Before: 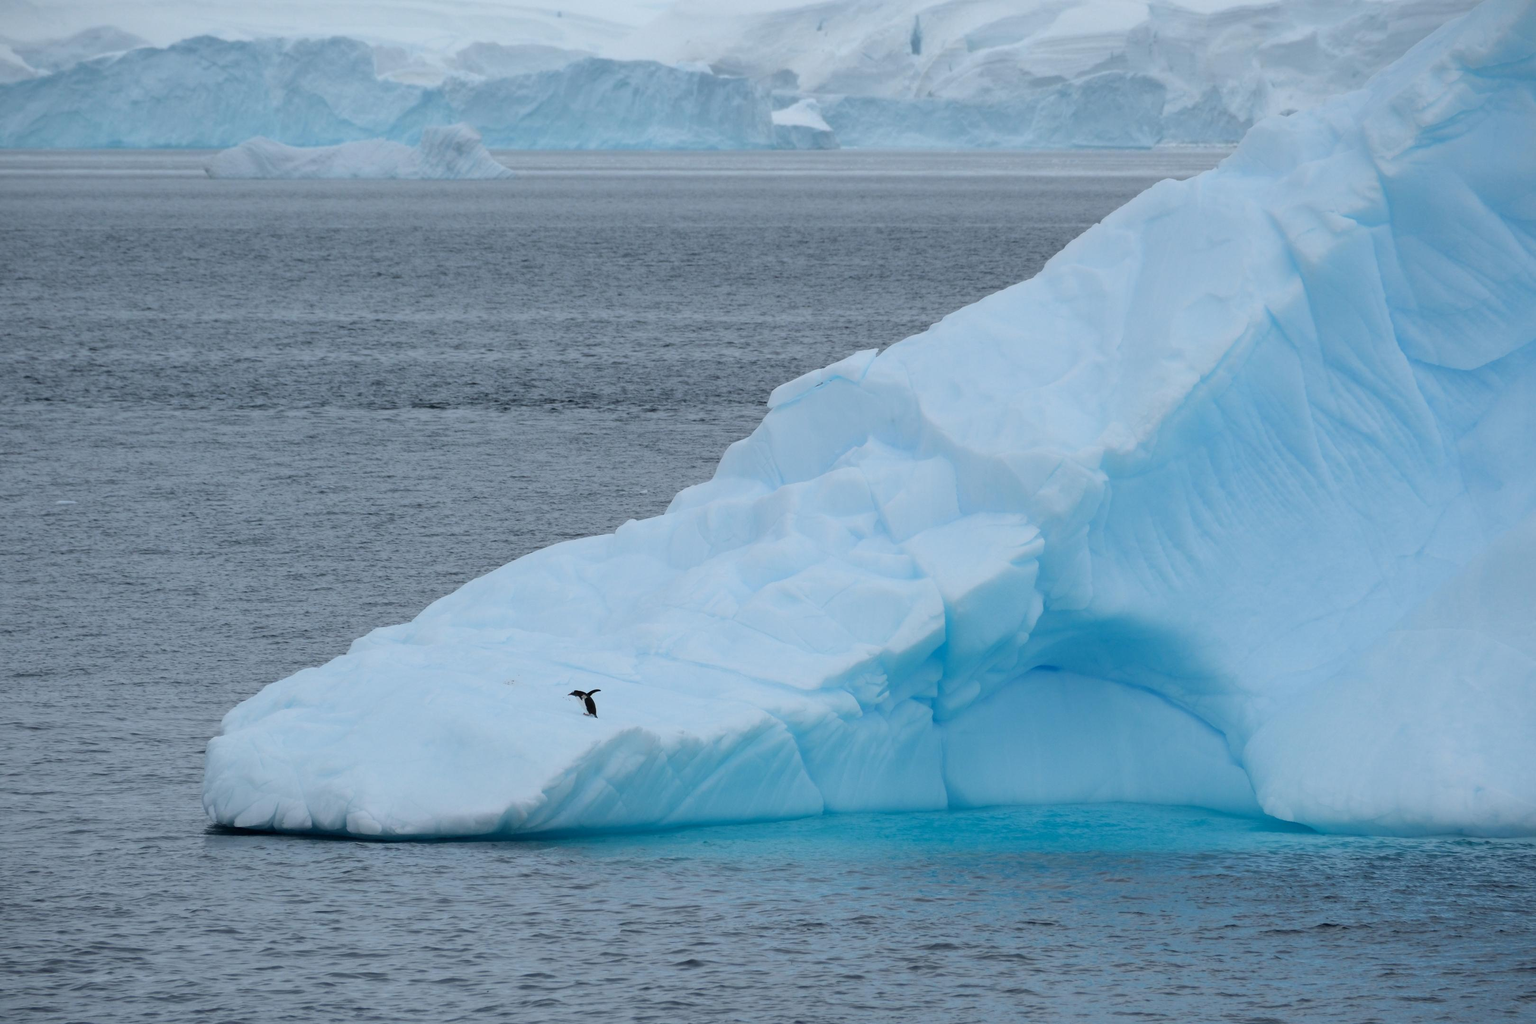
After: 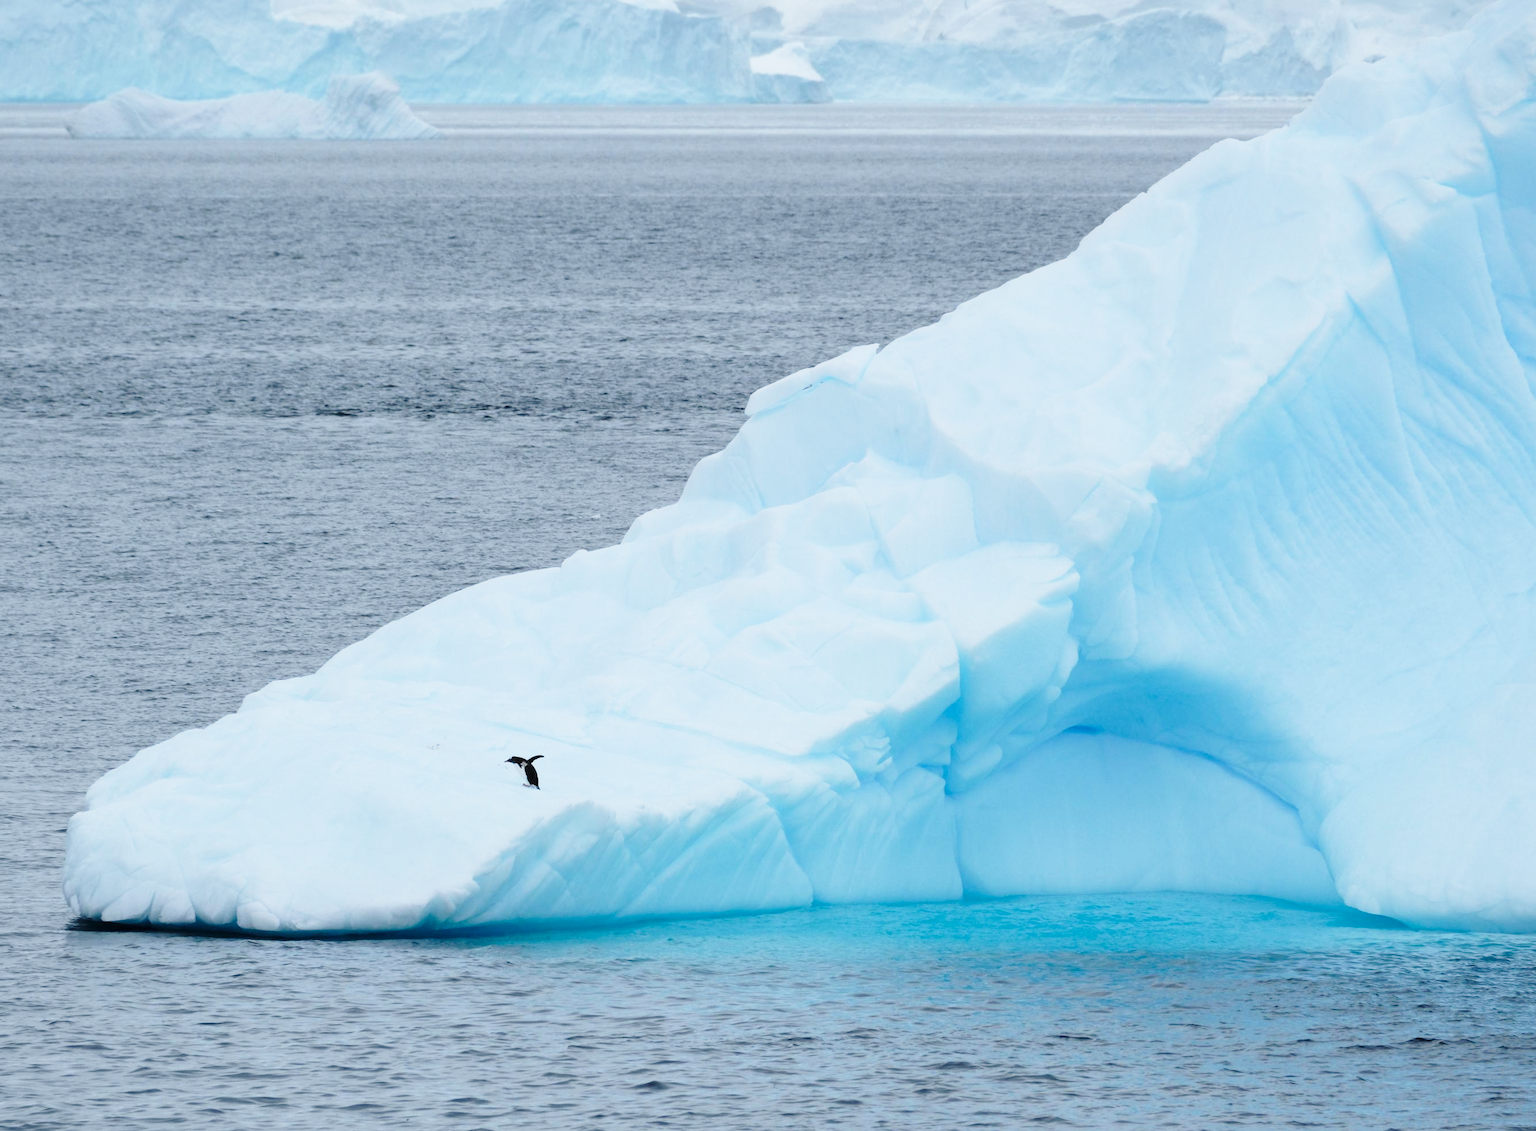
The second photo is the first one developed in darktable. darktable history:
crop: left 9.807%, top 6.259%, right 7.334%, bottom 2.177%
base curve: curves: ch0 [(0, 0) (0.028, 0.03) (0.121, 0.232) (0.46, 0.748) (0.859, 0.968) (1, 1)], preserve colors none
